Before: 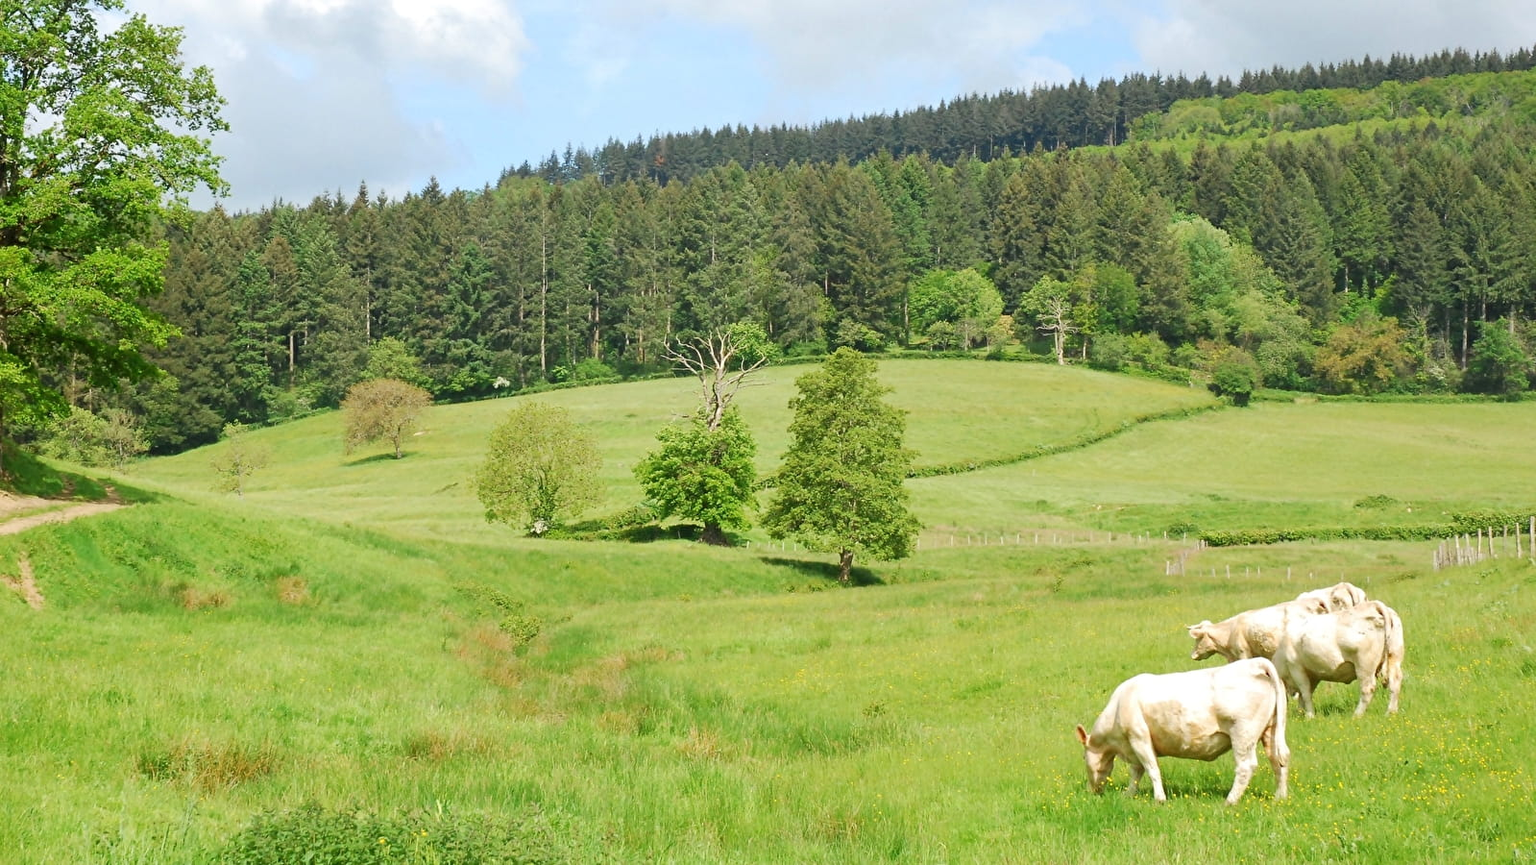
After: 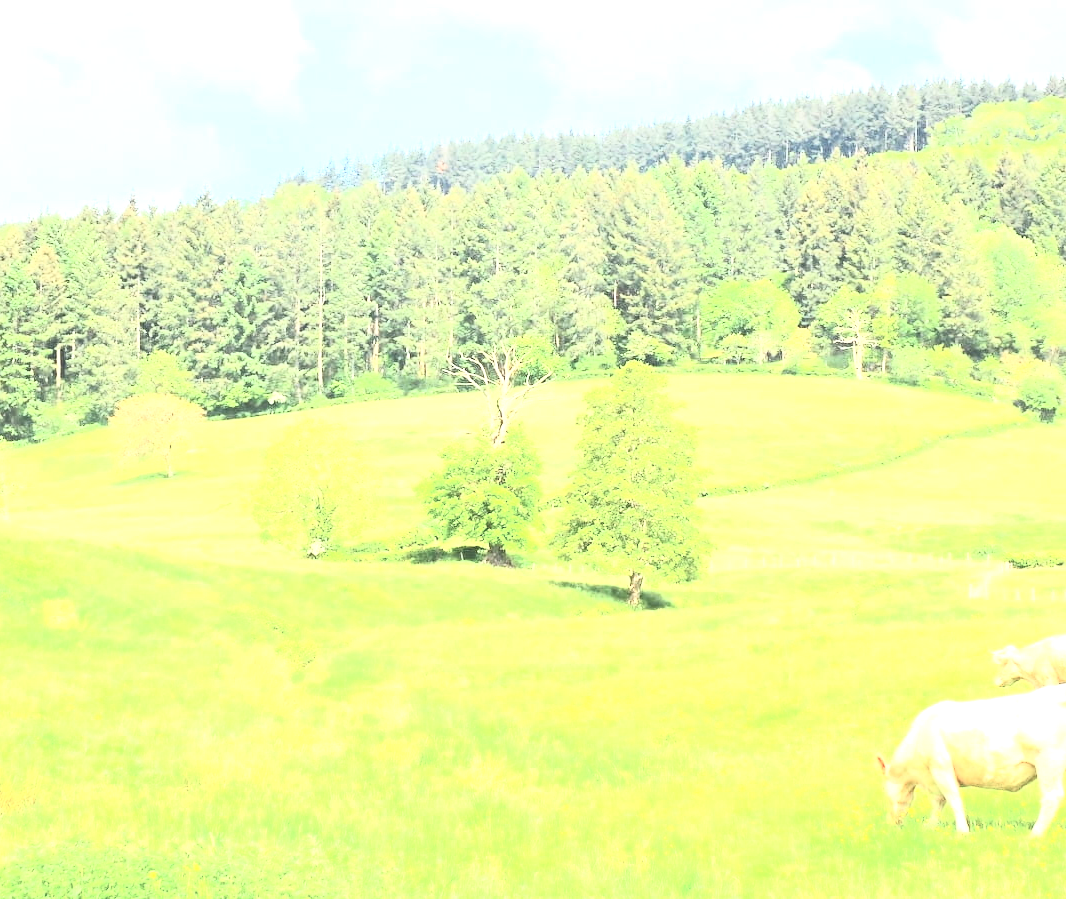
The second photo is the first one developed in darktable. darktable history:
contrast brightness saturation: contrast 0.43, brightness 0.56, saturation -0.19
exposure: black level correction 0, exposure 1.741 EV, compensate exposure bias true, compensate highlight preservation false
crop and rotate: left 15.446%, right 17.836%
